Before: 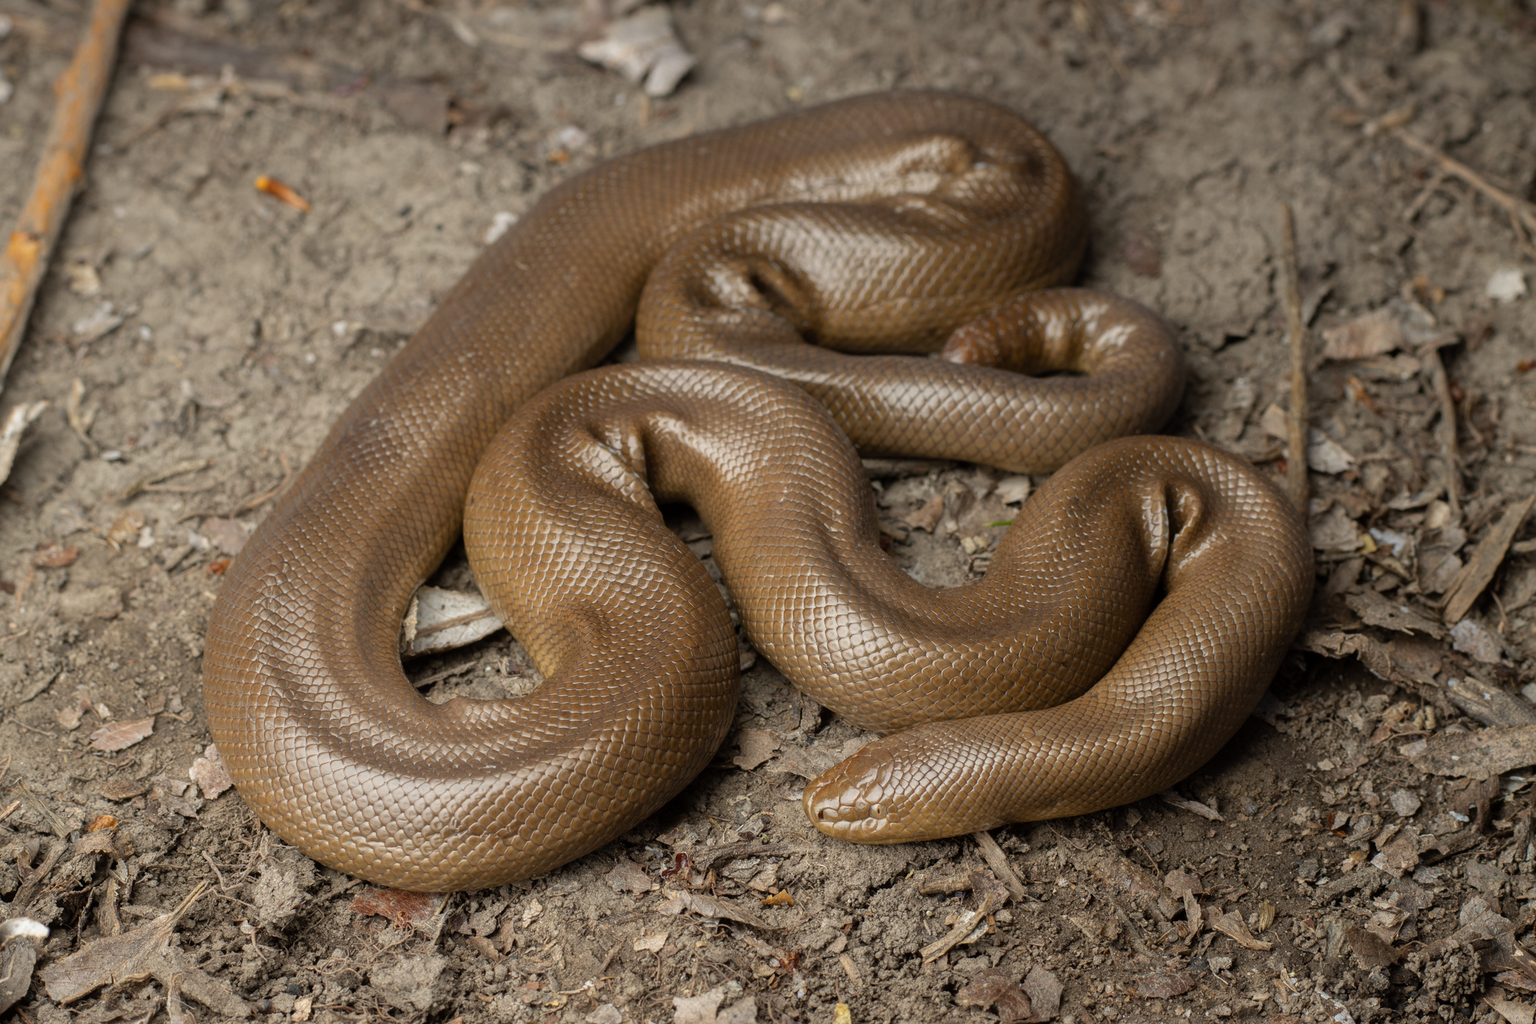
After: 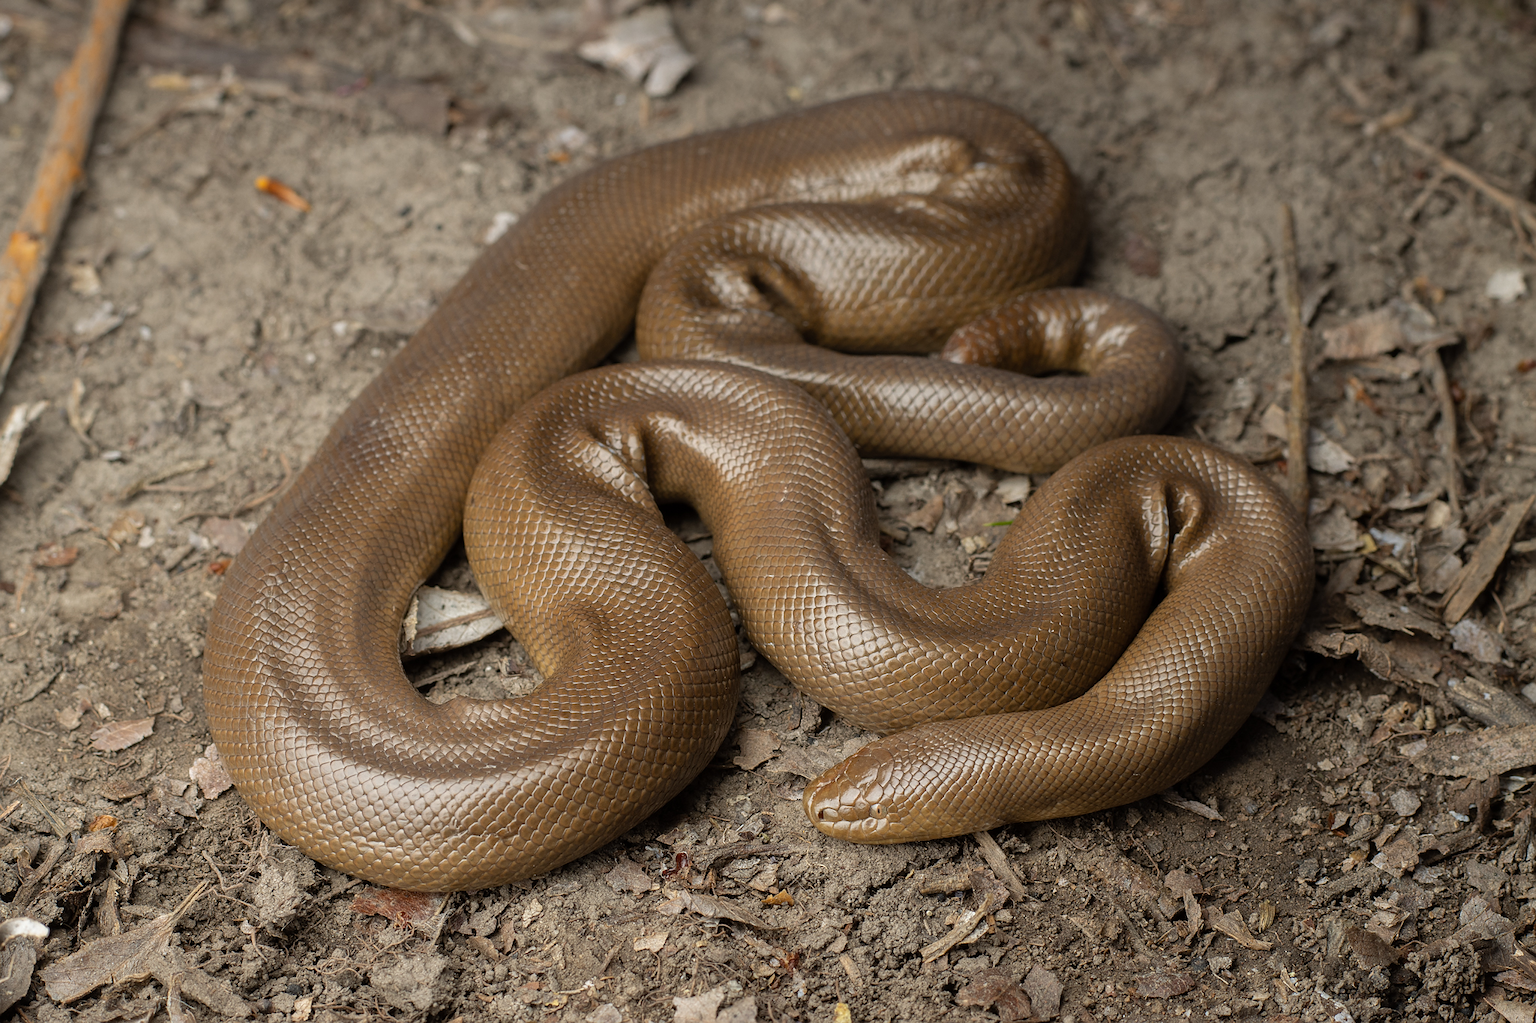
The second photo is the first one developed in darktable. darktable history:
sharpen: radius 0.974, amount 0.614
